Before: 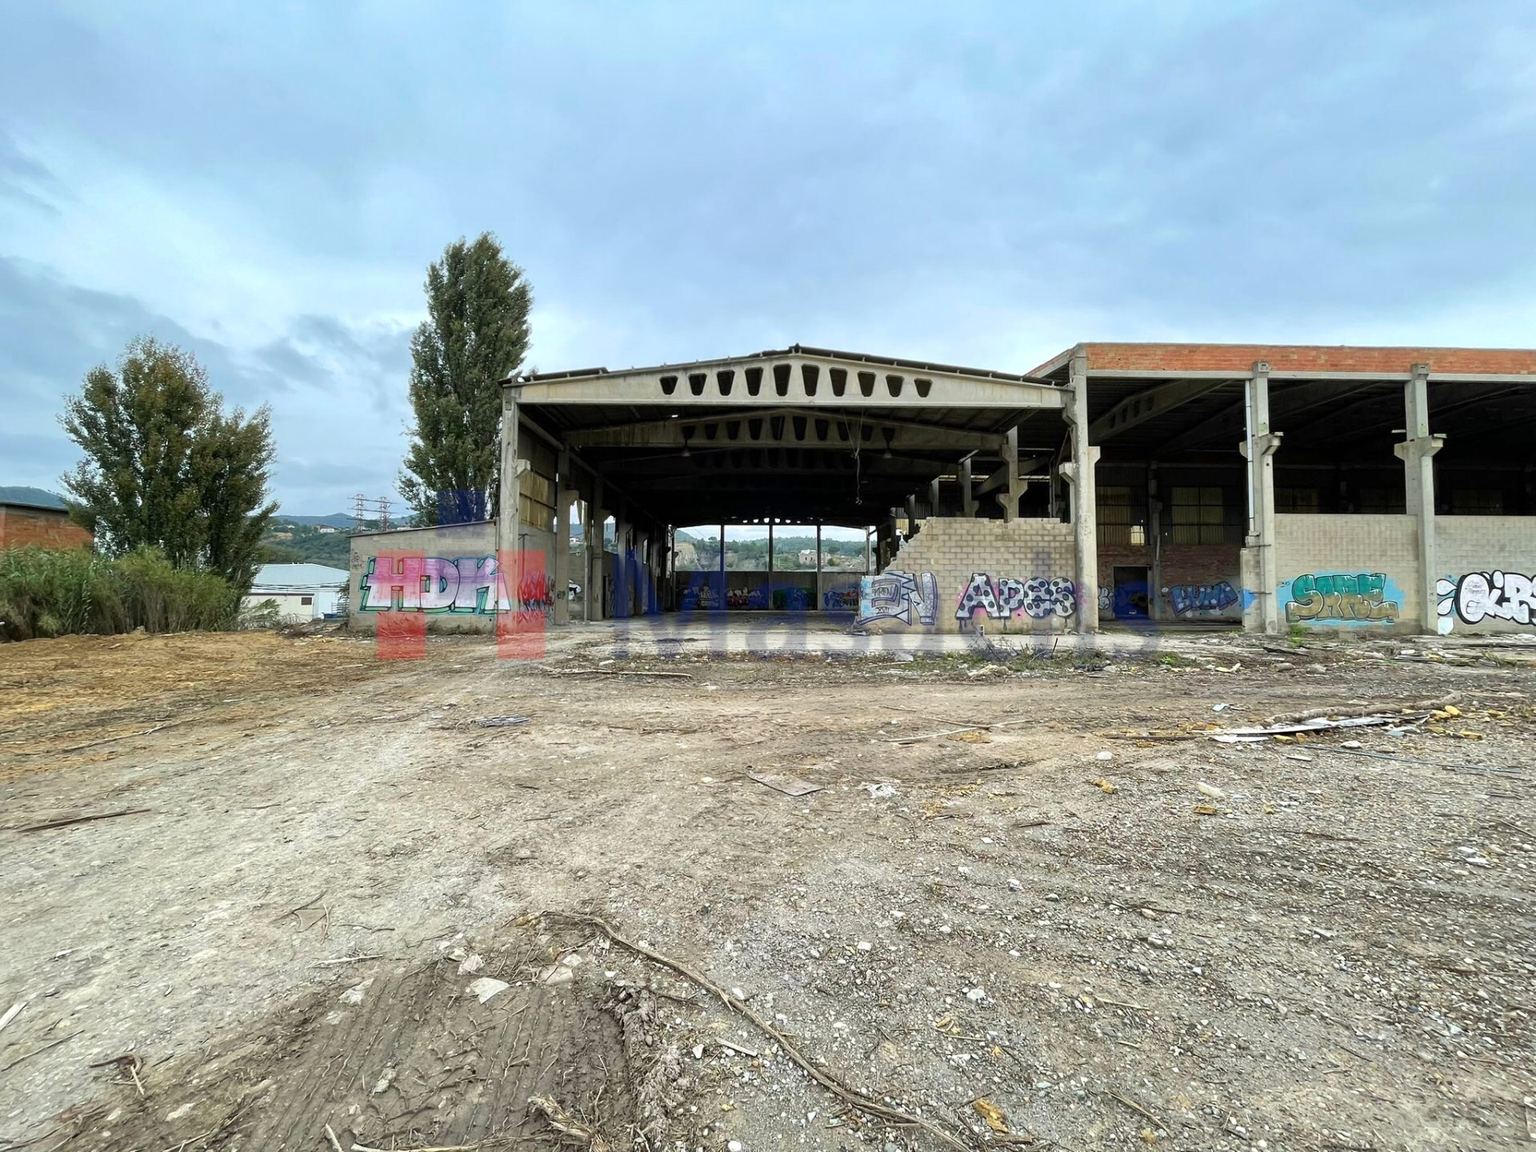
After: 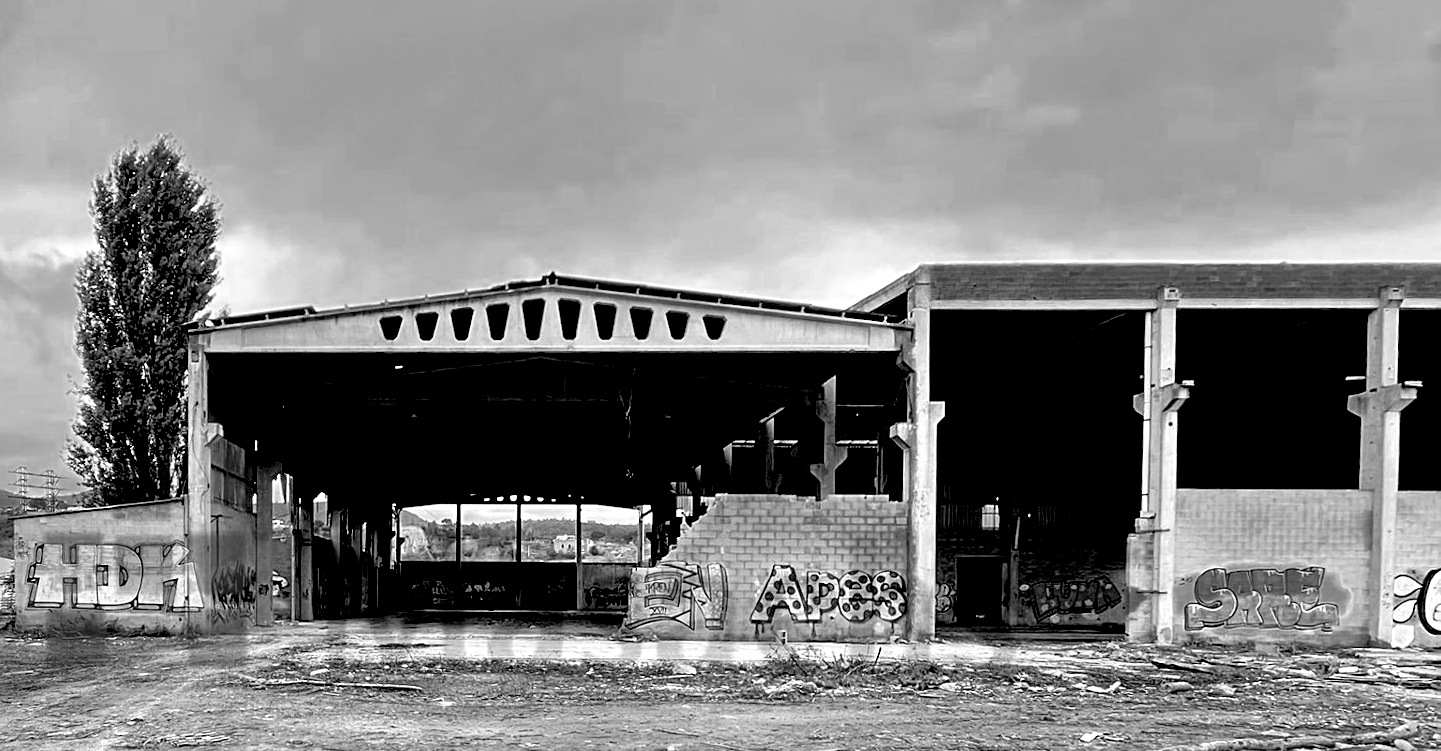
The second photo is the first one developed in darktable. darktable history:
rotate and perspective: rotation 0.062°, lens shift (vertical) 0.115, lens shift (horizontal) -0.133, crop left 0.047, crop right 0.94, crop top 0.061, crop bottom 0.94
exposure: black level correction 0.04, exposure 0.5 EV, compensate highlight preservation false
color zones: curves: ch0 [(0.002, 0.429) (0.121, 0.212) (0.198, 0.113) (0.276, 0.344) (0.331, 0.541) (0.41, 0.56) (0.482, 0.289) (0.619, 0.227) (0.721, 0.18) (0.821, 0.435) (0.928, 0.555) (1, 0.587)]; ch1 [(0, 0) (0.143, 0) (0.286, 0) (0.429, 0) (0.571, 0) (0.714, 0) (0.857, 0)]
crop: left 18.38%, top 11.092%, right 2.134%, bottom 33.217%
sharpen: on, module defaults
